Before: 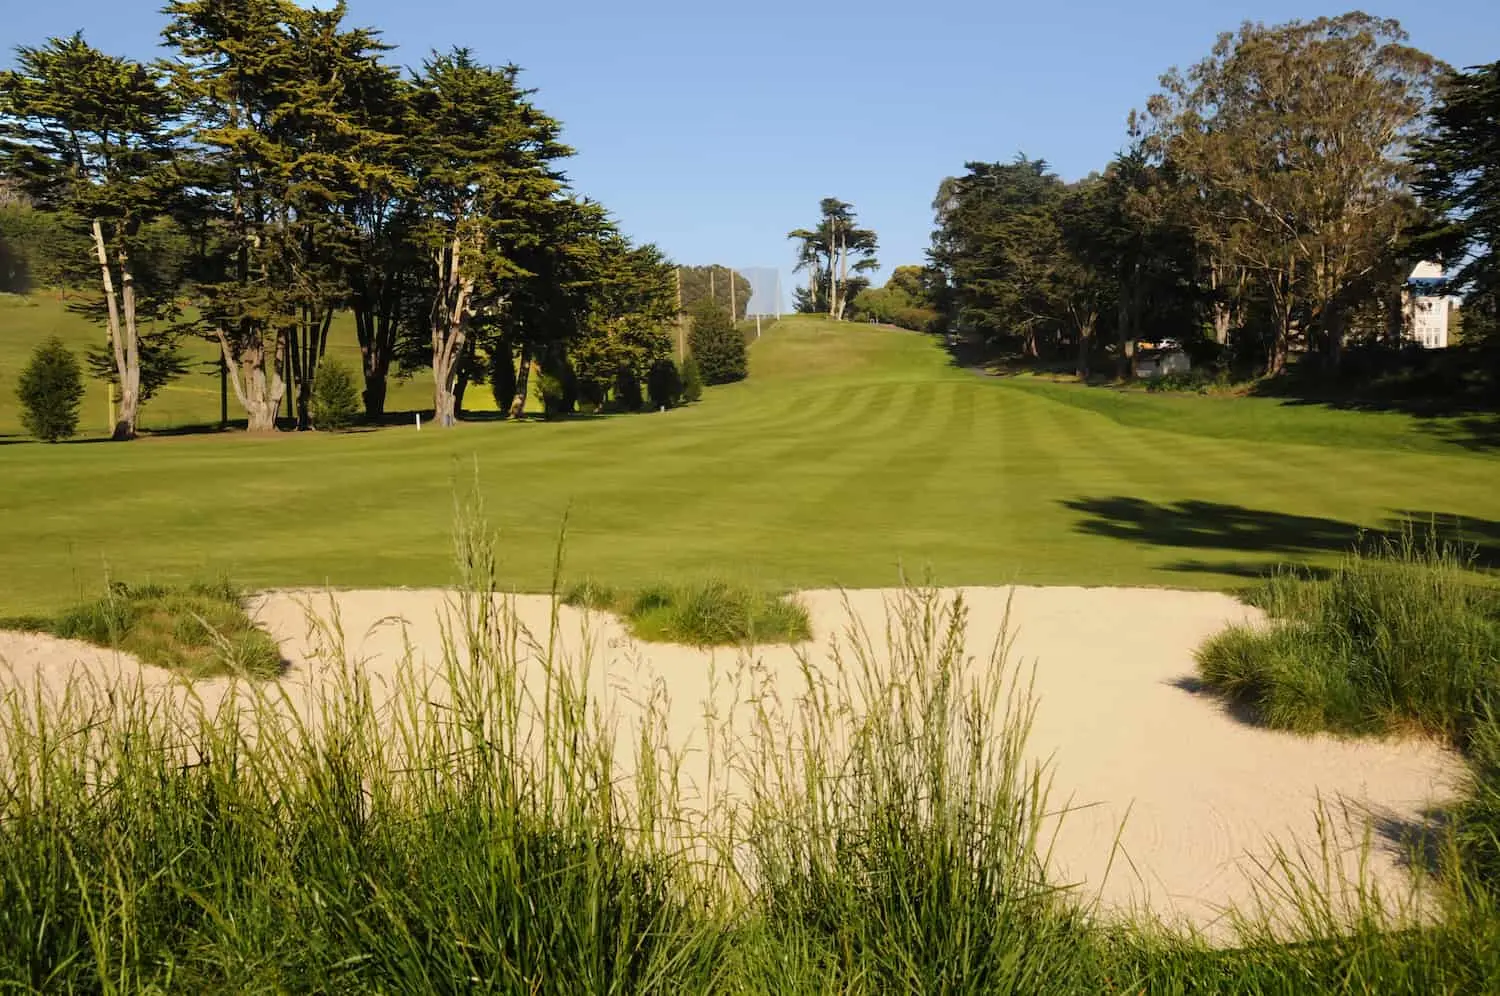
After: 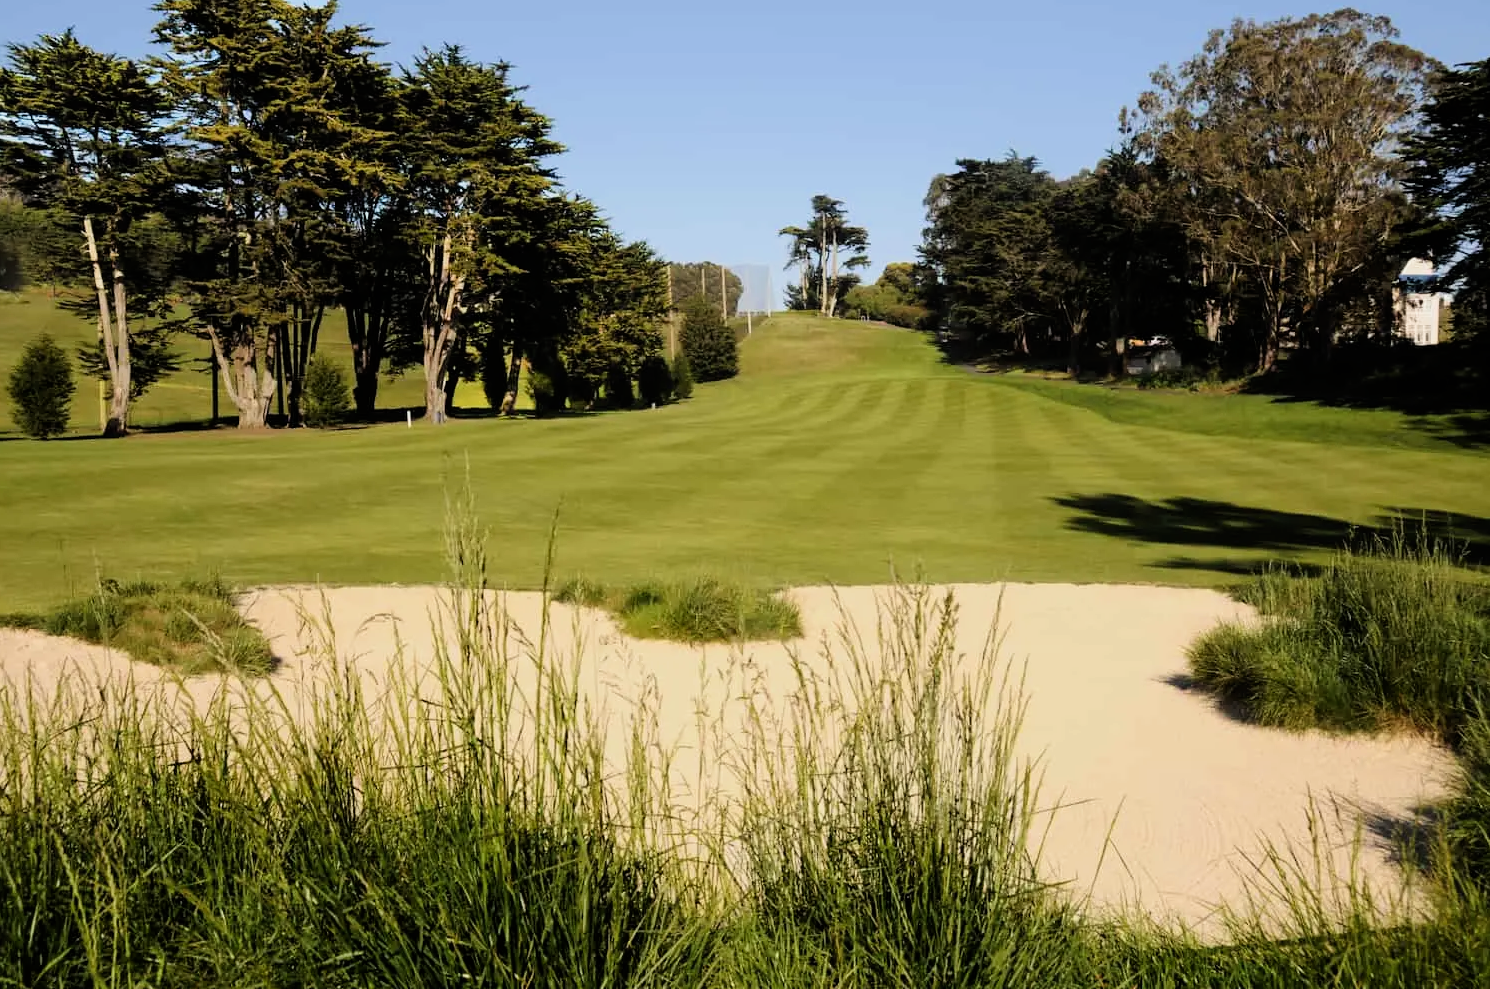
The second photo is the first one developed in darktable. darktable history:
crop and rotate: left 0.607%, top 0.373%, bottom 0.268%
filmic rgb: black relative exposure -8.11 EV, white relative exposure 3 EV, threshold 5.94 EV, hardness 5.33, contrast 1.248, enable highlight reconstruction true
